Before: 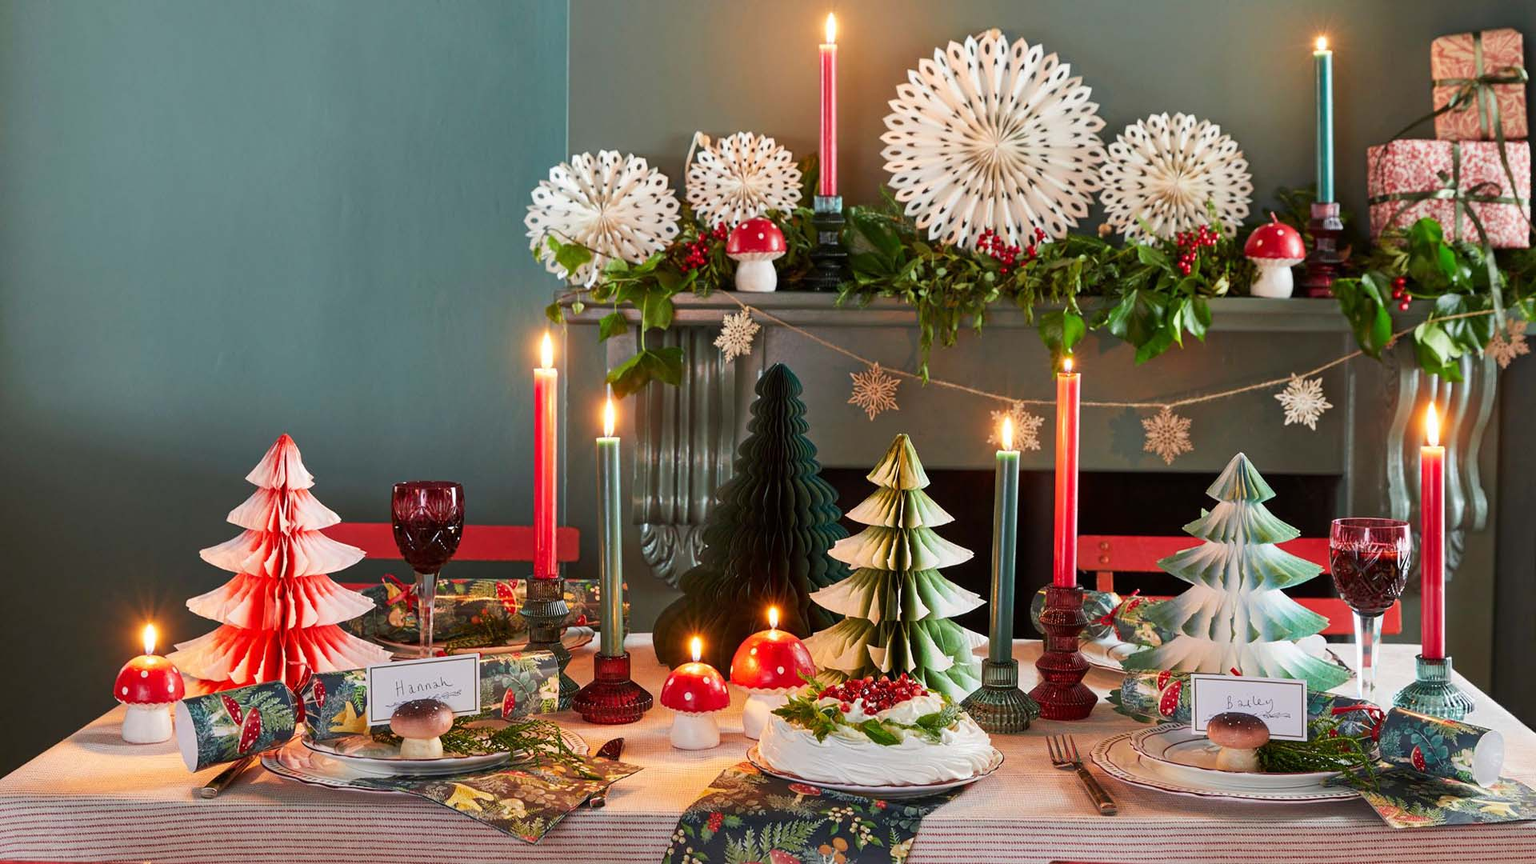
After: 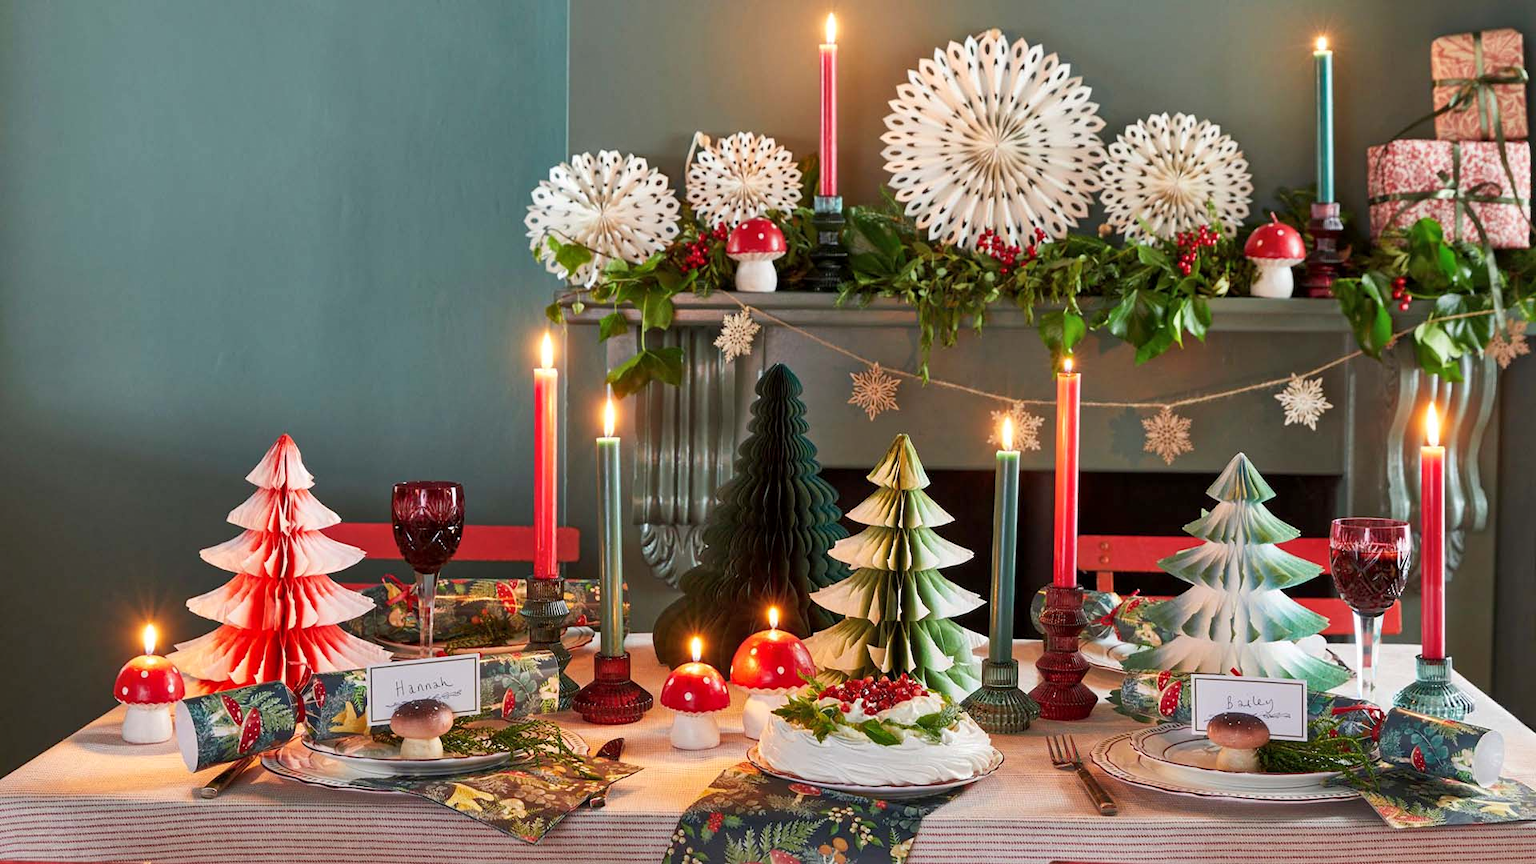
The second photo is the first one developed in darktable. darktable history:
shadows and highlights: shadows 43.06, highlights 6.94
local contrast: mode bilateral grid, contrast 20, coarseness 50, detail 120%, midtone range 0.2
